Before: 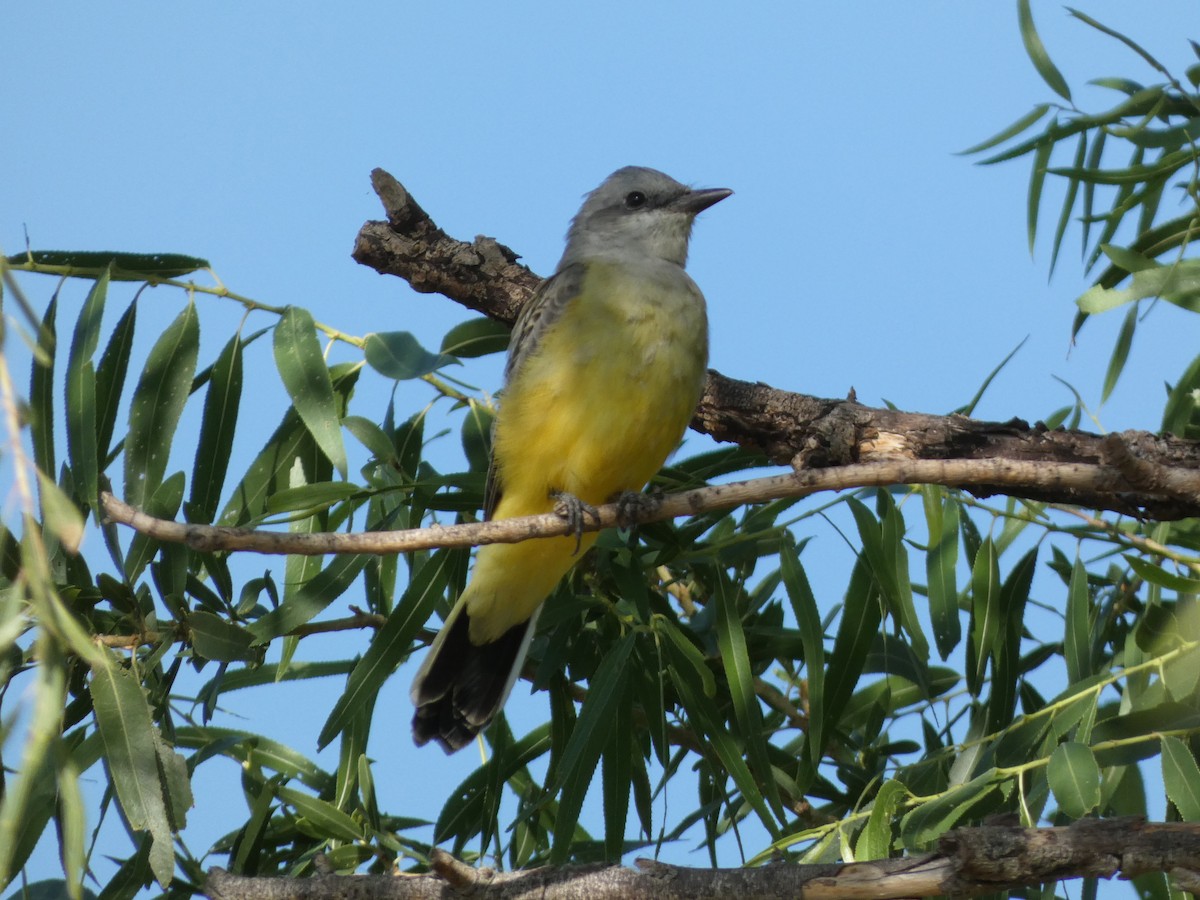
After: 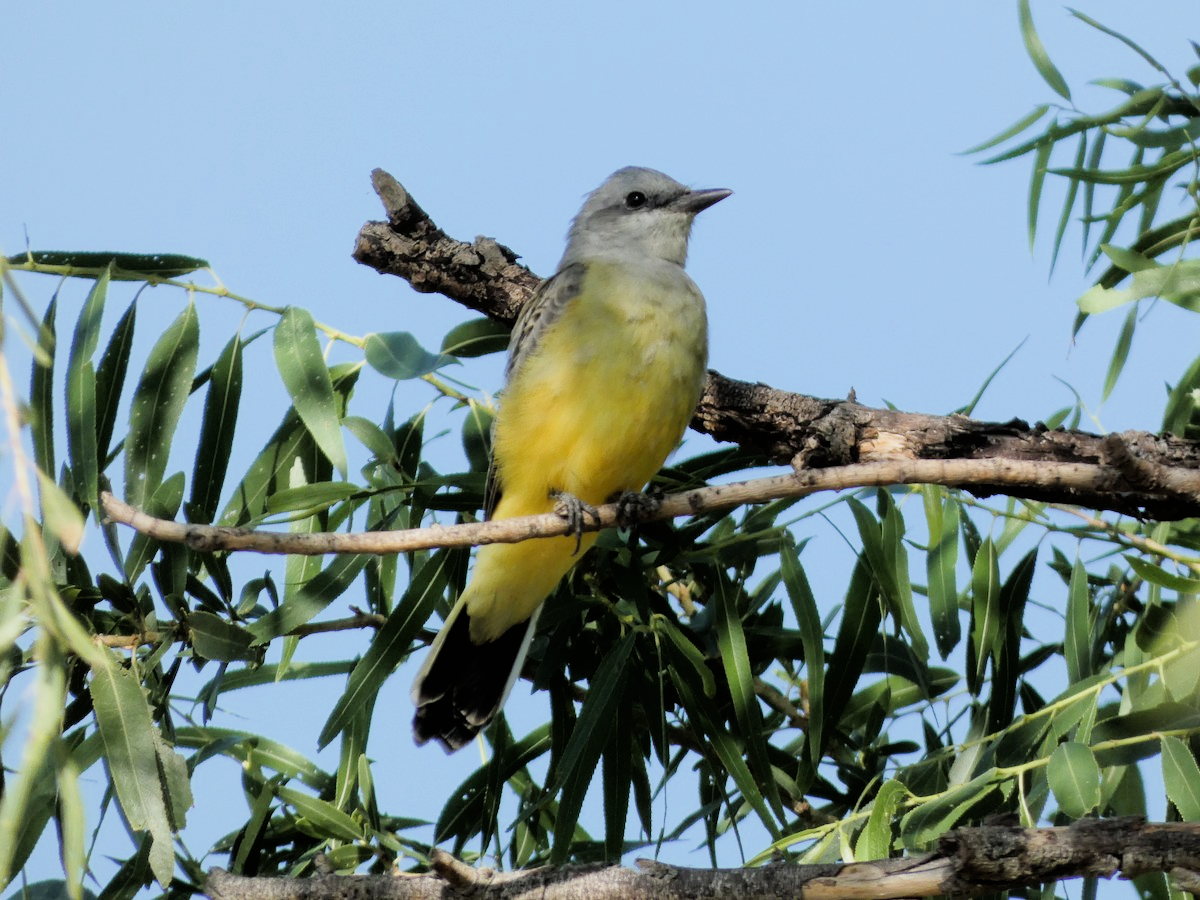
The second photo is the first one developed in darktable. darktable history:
tone equalizer: -8 EV -1.06 EV, -7 EV -0.987 EV, -6 EV -0.891 EV, -5 EV -0.593 EV, -3 EV 0.582 EV, -2 EV 0.881 EV, -1 EV 0.997 EV, +0 EV 1.08 EV
filmic rgb: black relative exposure -7.45 EV, white relative exposure 4.84 EV, hardness 3.4
